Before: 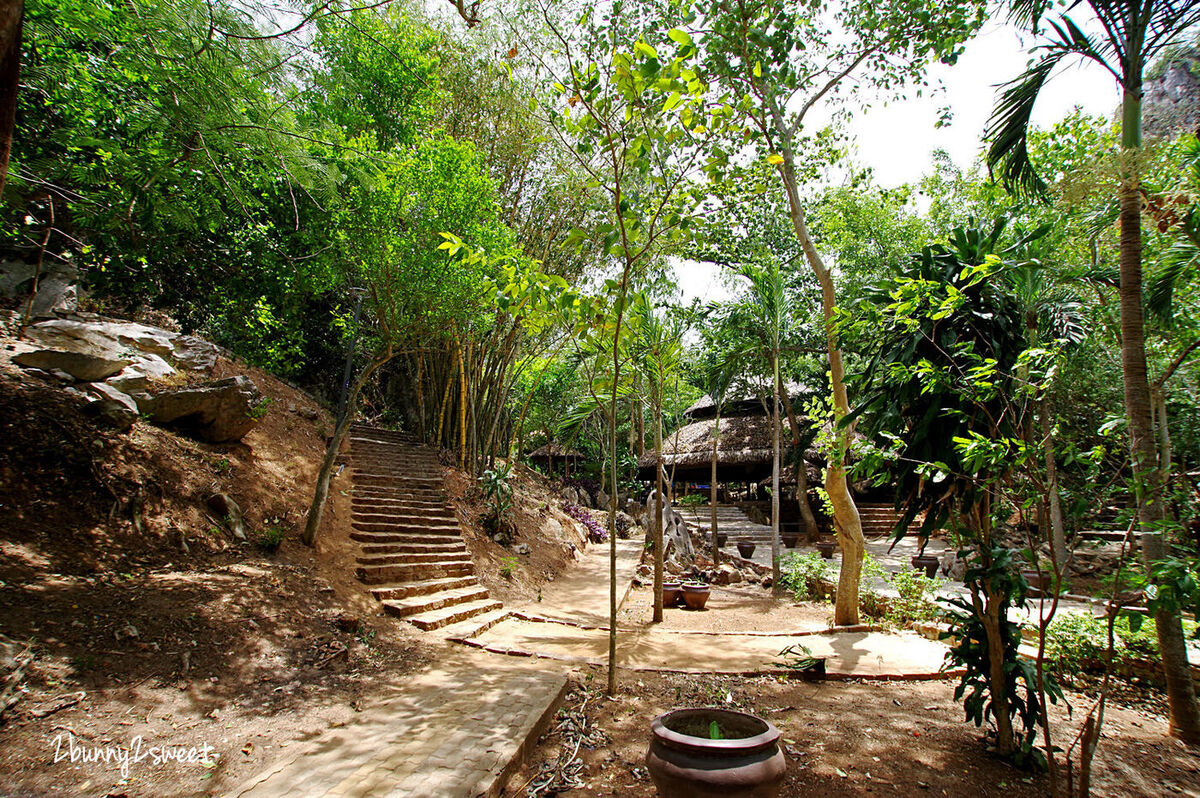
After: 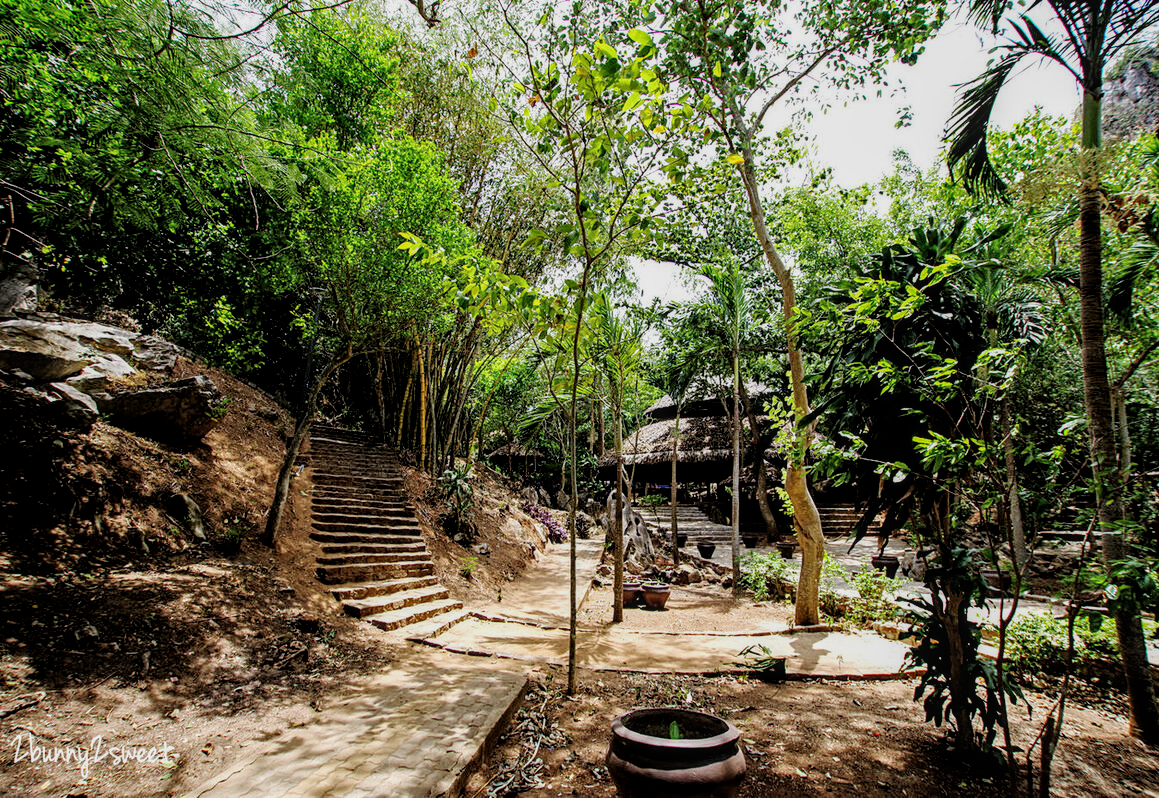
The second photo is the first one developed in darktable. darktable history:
filmic rgb: black relative exposure -5 EV, white relative exposure 3.5 EV, threshold 2.95 EV, hardness 3.17, contrast 1.183, highlights saturation mix -30.38%, enable highlight reconstruction true
crop and rotate: left 3.391%
local contrast: on, module defaults
